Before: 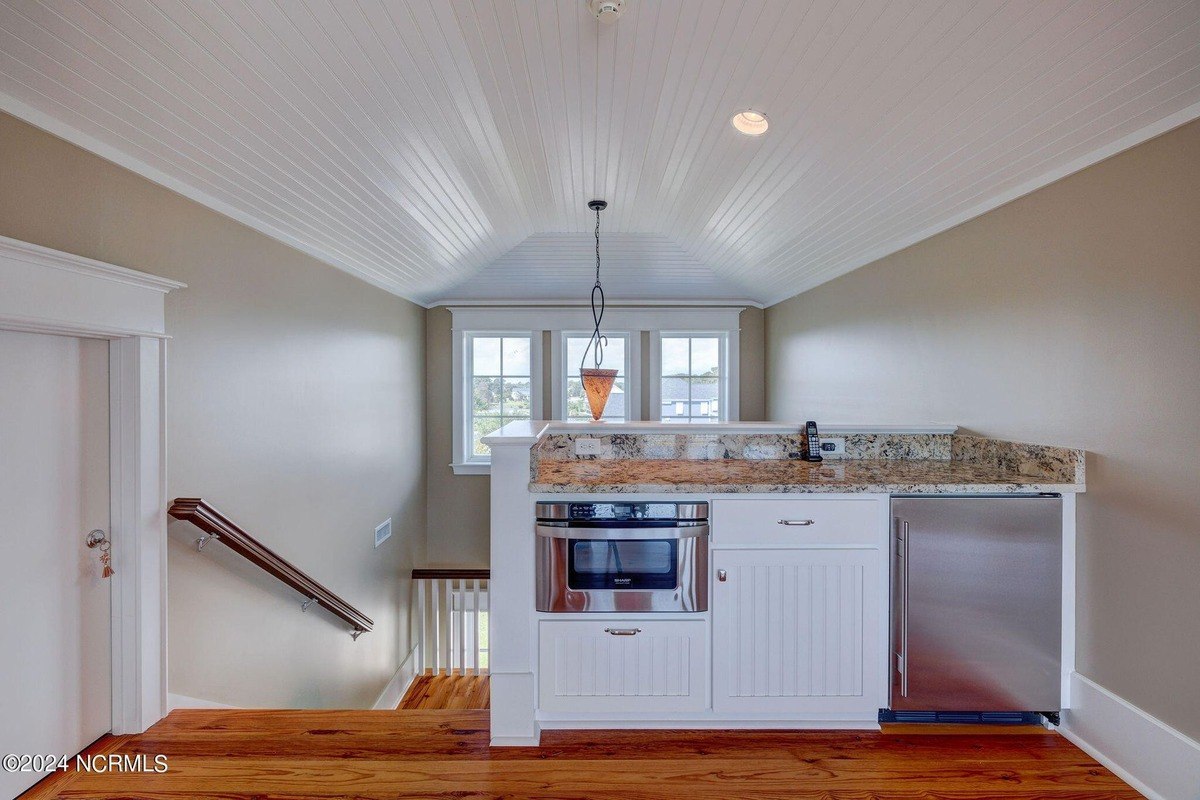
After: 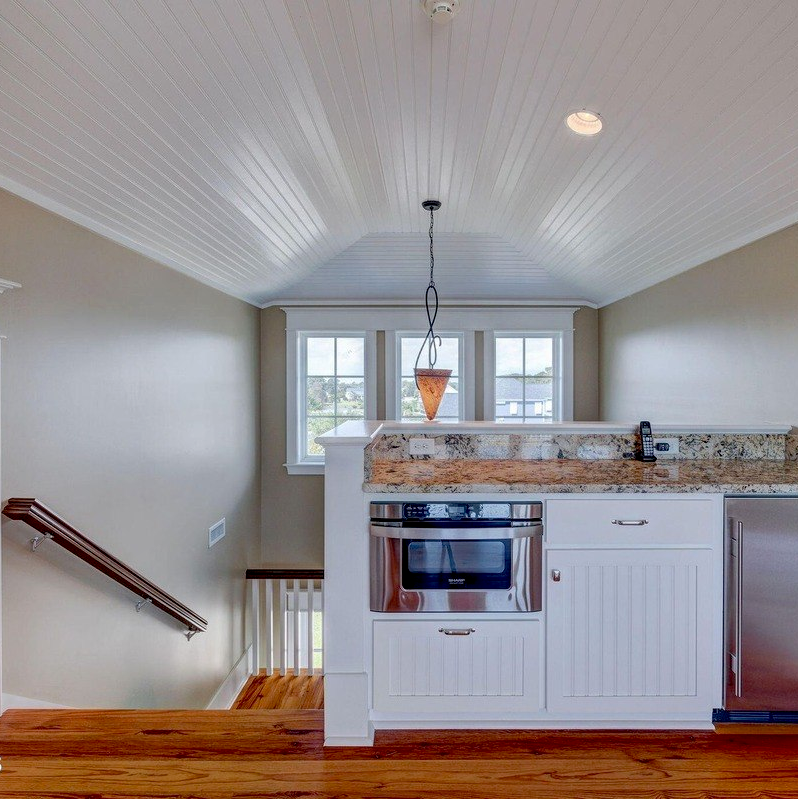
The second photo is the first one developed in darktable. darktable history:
crop and rotate: left 13.883%, right 19.593%
exposure: black level correction 0.009, compensate highlight preservation false
shadows and highlights: shadows 29.66, highlights -30.26, low approximation 0.01, soften with gaussian
